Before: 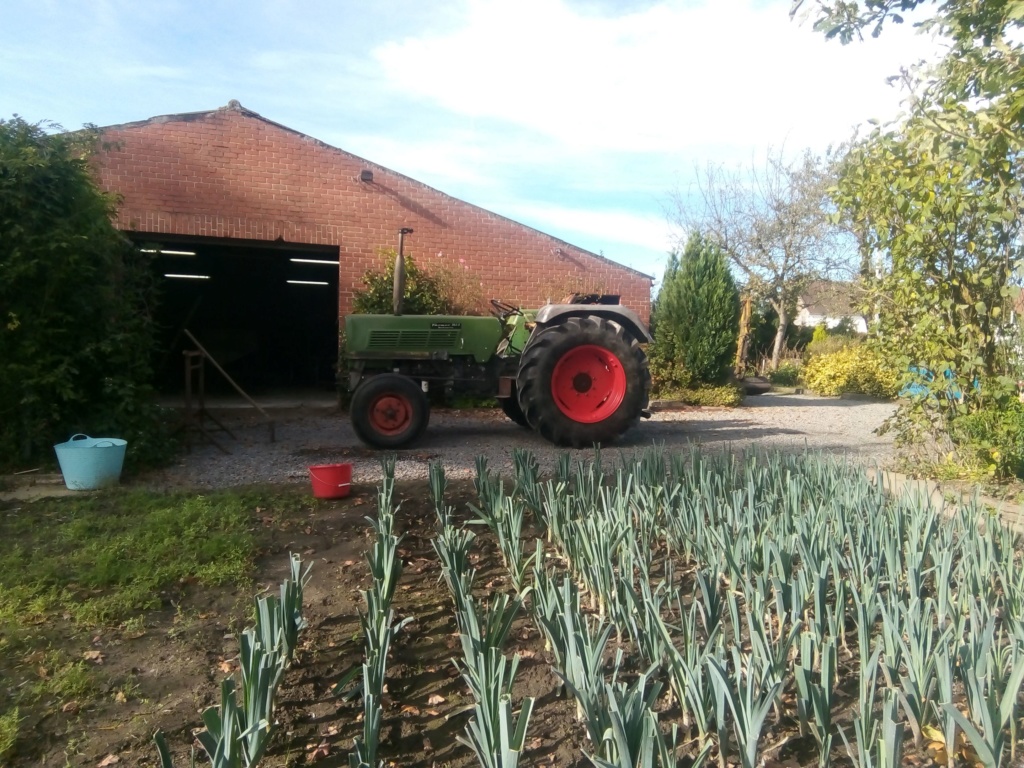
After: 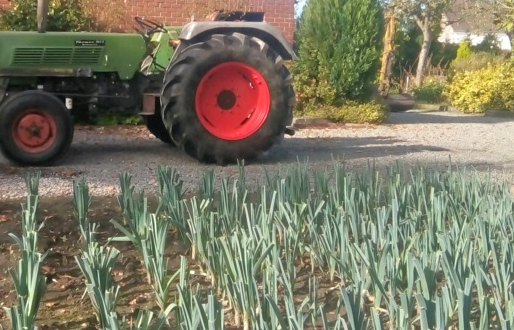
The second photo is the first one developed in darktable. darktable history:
exposure: compensate exposure bias true, compensate highlight preservation false
tone equalizer: -7 EV 0.149 EV, -6 EV 0.614 EV, -5 EV 1.16 EV, -4 EV 1.3 EV, -3 EV 1.13 EV, -2 EV 0.6 EV, -1 EV 0.148 EV
crop: left 34.829%, top 36.955%, right 14.925%, bottom 19.966%
color calibration: illuminant same as pipeline (D50), adaptation none (bypass), x 0.332, y 0.334, temperature 5014.91 K
